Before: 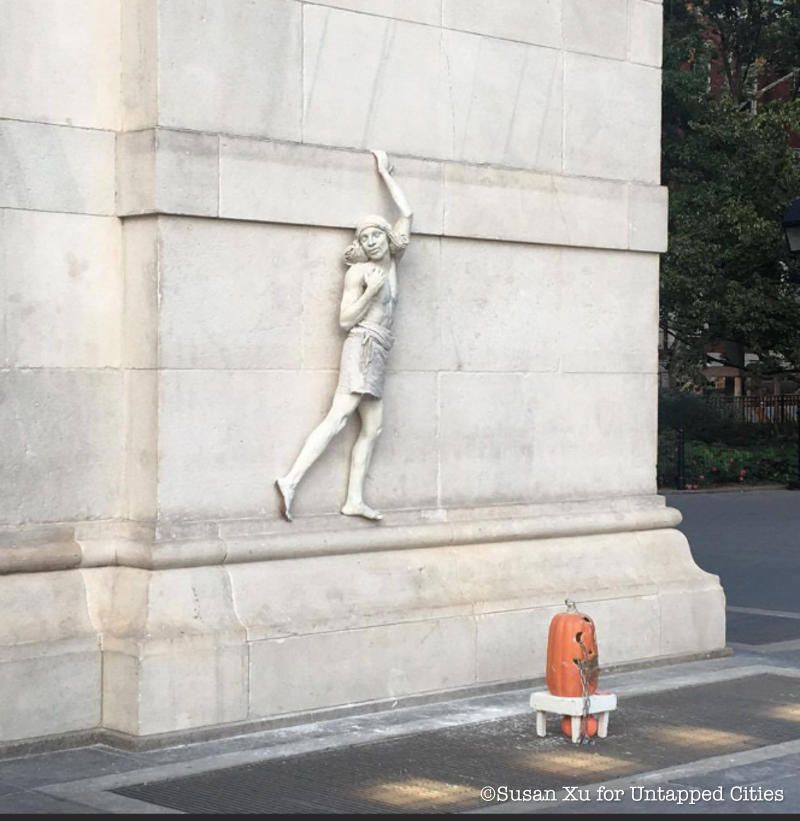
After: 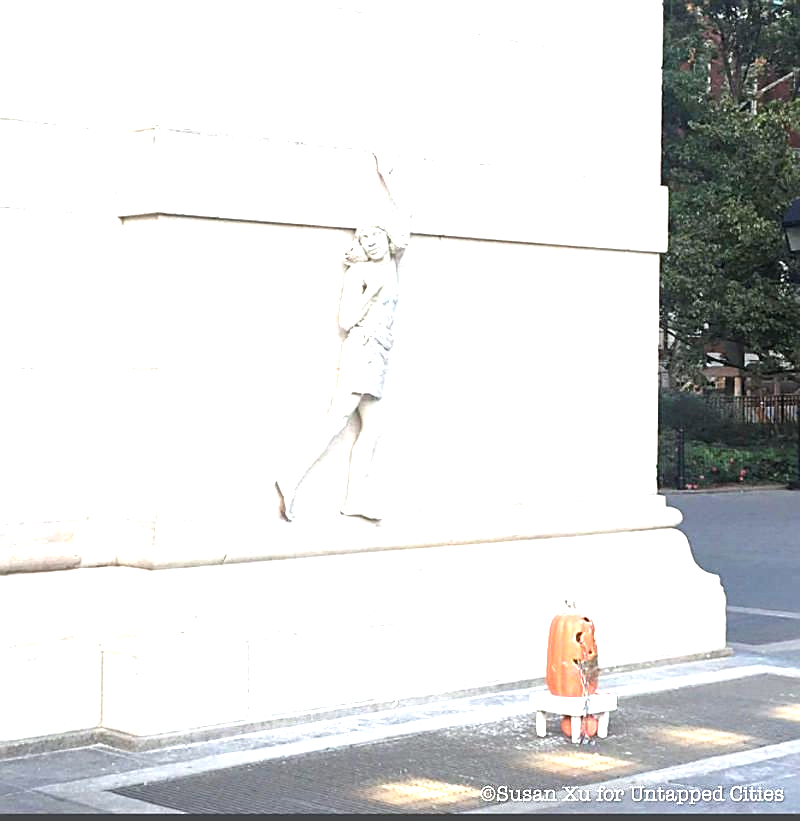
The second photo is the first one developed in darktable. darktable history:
white balance: red 0.982, blue 1.018
exposure: black level correction 0, exposure 1.5 EV, compensate exposure bias true, compensate highlight preservation false
sharpen: on, module defaults
